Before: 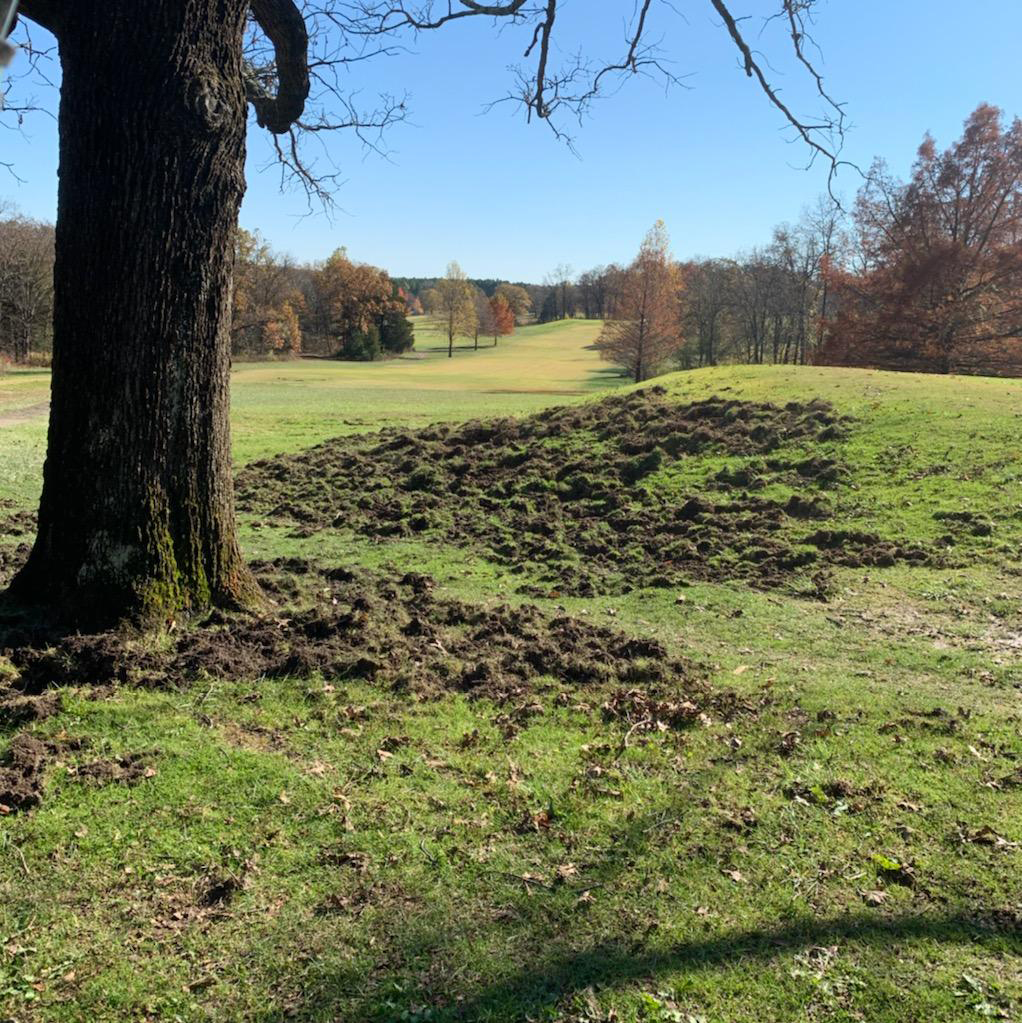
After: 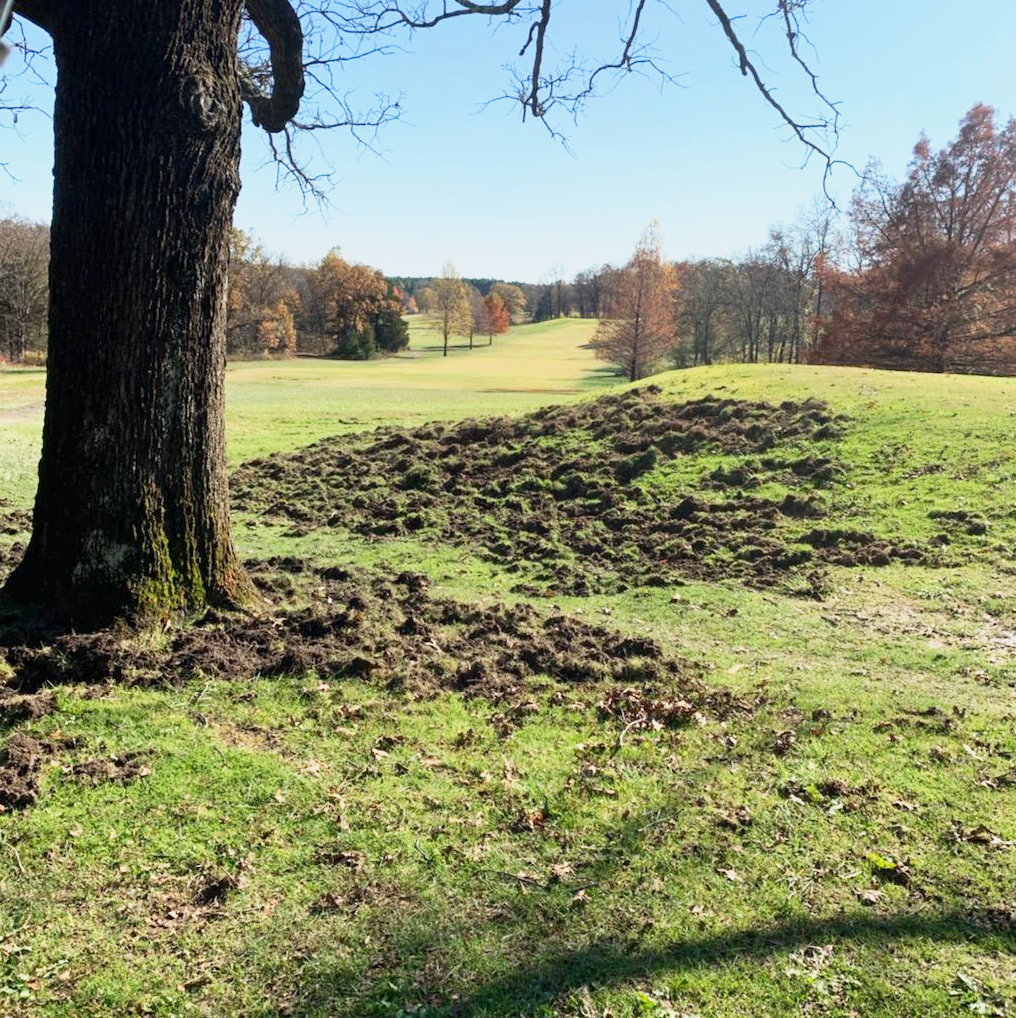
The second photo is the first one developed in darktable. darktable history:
contrast brightness saturation: contrast 0.103, brightness 0.021, saturation 0.016
base curve: curves: ch0 [(0, 0) (0.088, 0.125) (0.176, 0.251) (0.354, 0.501) (0.613, 0.749) (1, 0.877)], preserve colors none
crop and rotate: left 0.585%, top 0.142%, bottom 0.332%
